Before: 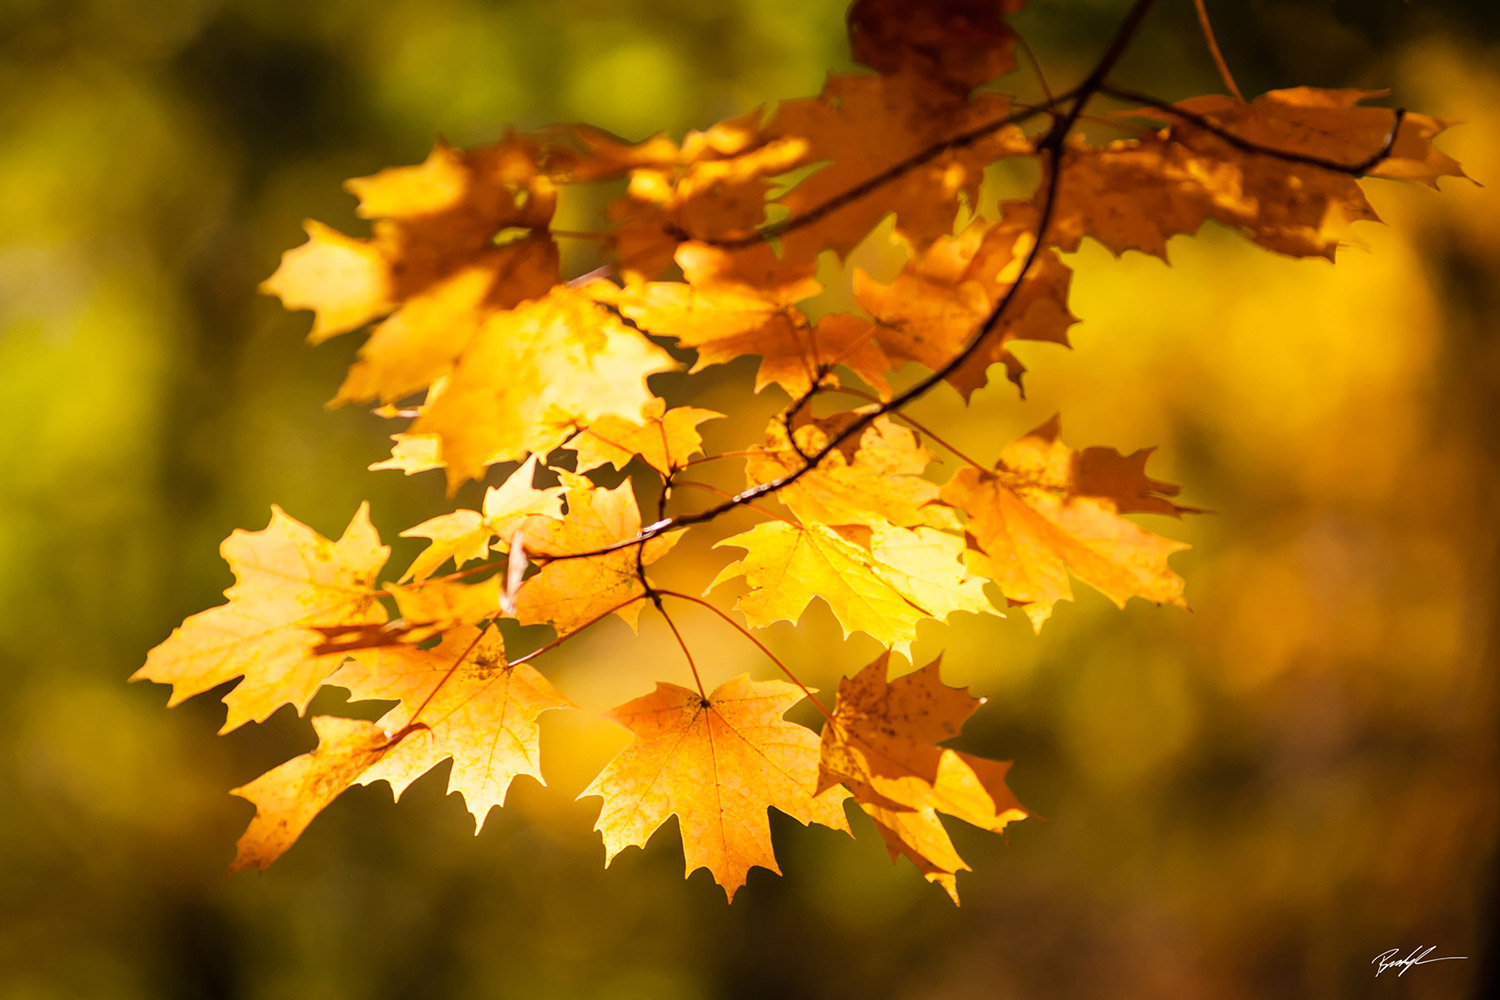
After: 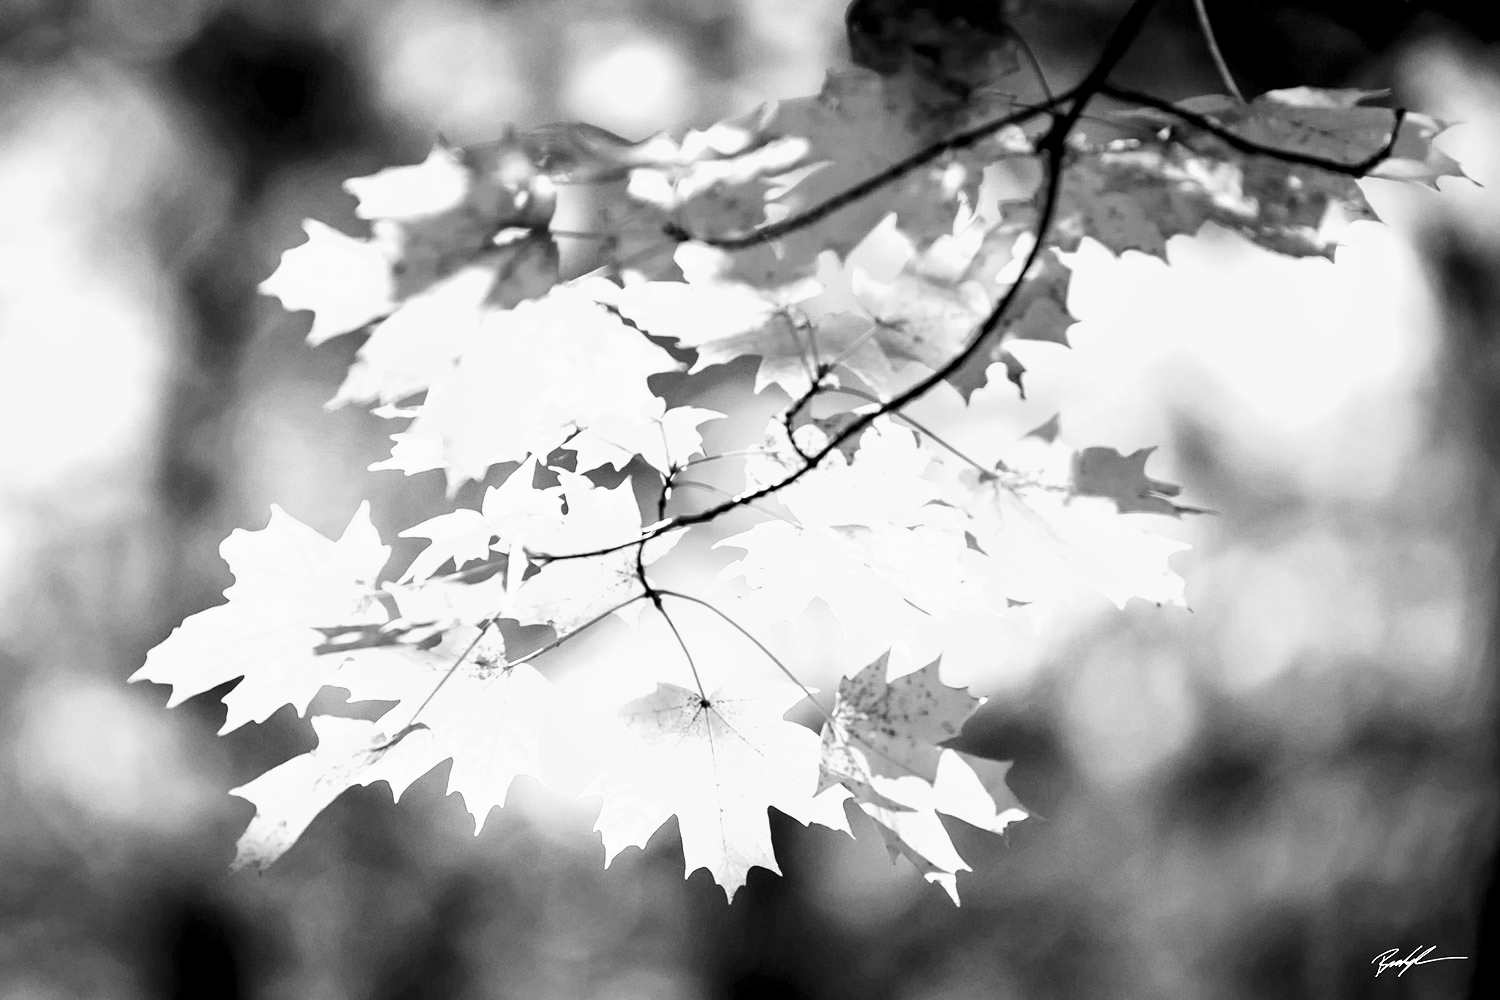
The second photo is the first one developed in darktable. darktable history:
velvia: strength 29%
color correction: highlights a* -0.182, highlights b* -0.124
levels: levels [0.052, 0.496, 0.908]
base curve: curves: ch0 [(0, 0) (0.007, 0.004) (0.027, 0.03) (0.046, 0.07) (0.207, 0.54) (0.442, 0.872) (0.673, 0.972) (1, 1)], preserve colors none
monochrome: a 32, b 64, size 2.3
